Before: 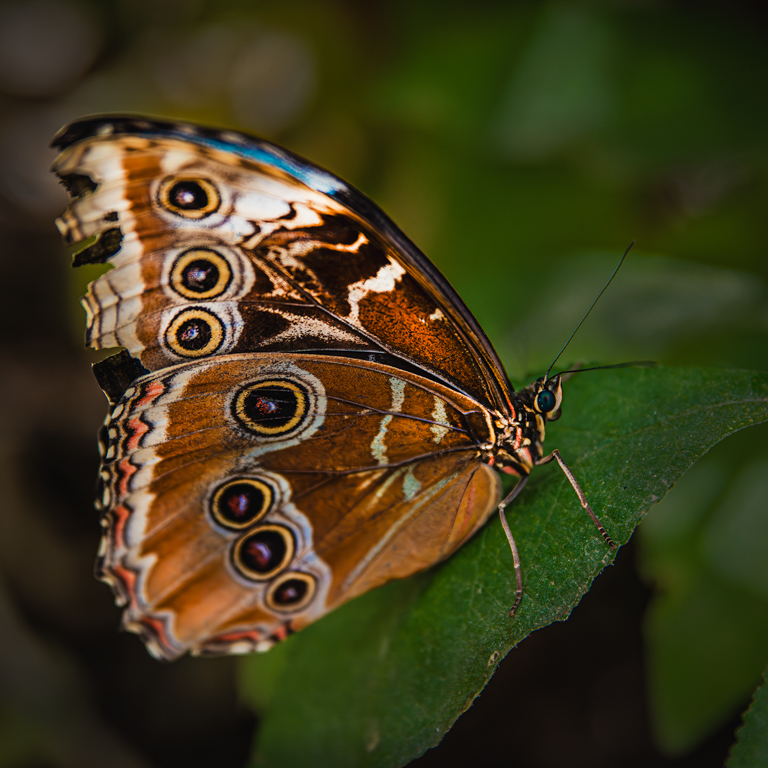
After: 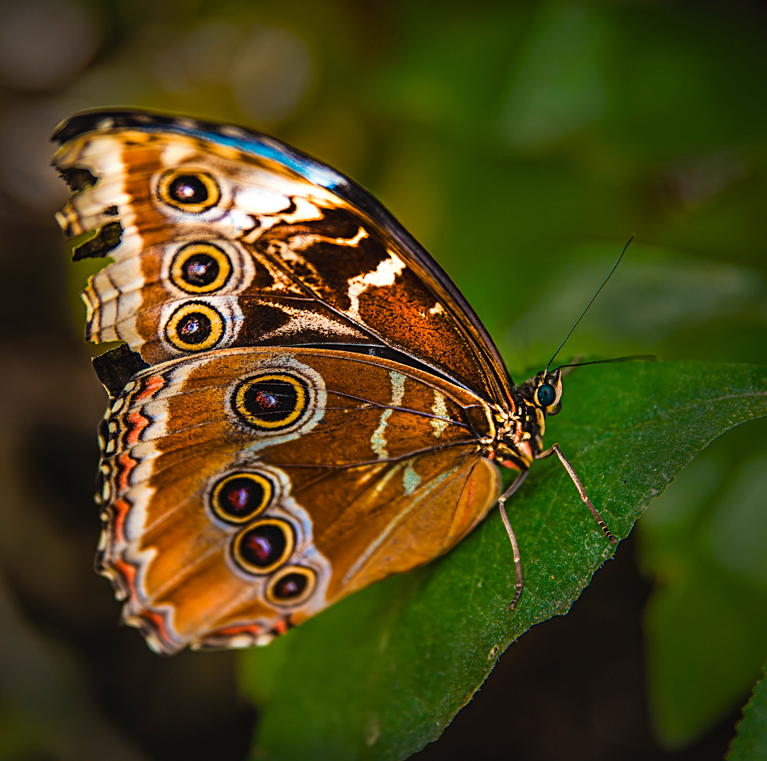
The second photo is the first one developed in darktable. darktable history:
color balance rgb: perceptual saturation grading › global saturation 19.268%, perceptual brilliance grading › global brilliance 9.361%, perceptual brilliance grading › shadows 15.014%, global vibrance 14.255%
crop: top 0.792%, right 0.112%
sharpen: amount 0.211
